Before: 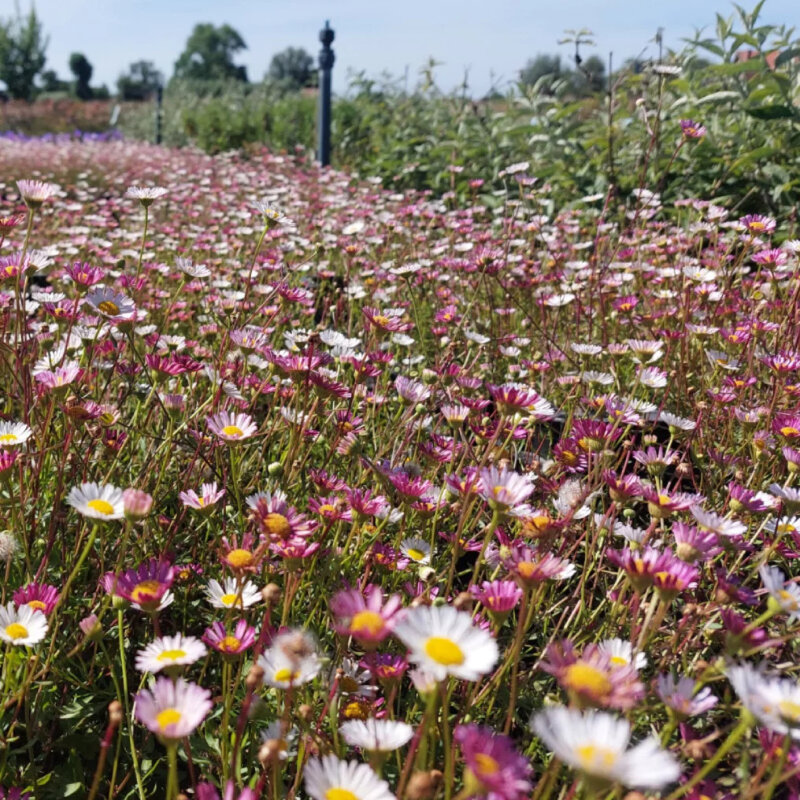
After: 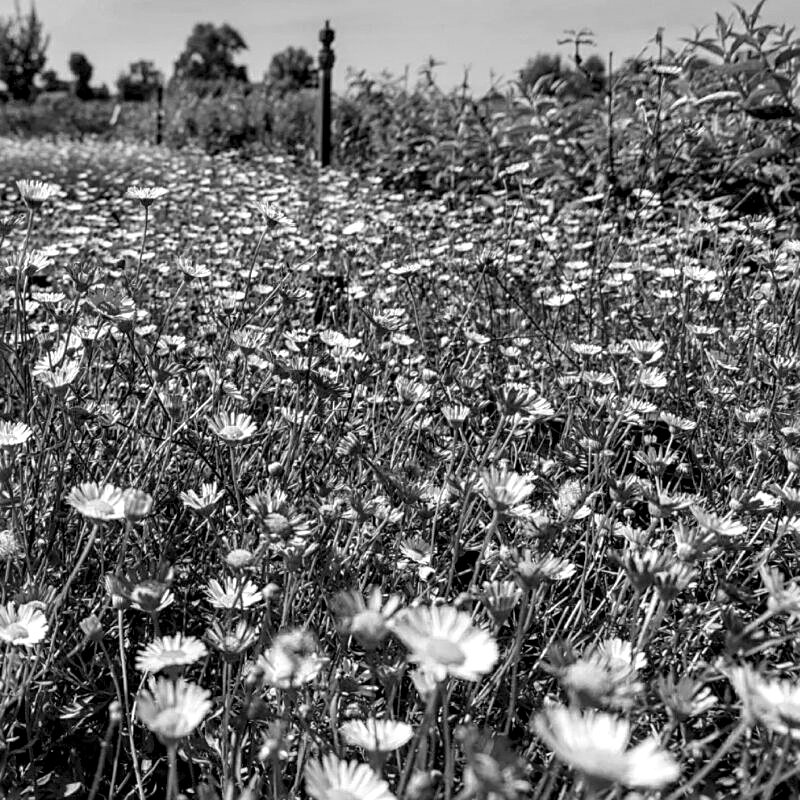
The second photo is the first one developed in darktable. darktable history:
monochrome: a 26.22, b 42.67, size 0.8
sharpen: on, module defaults
local contrast: highlights 65%, shadows 54%, detail 169%, midtone range 0.514
